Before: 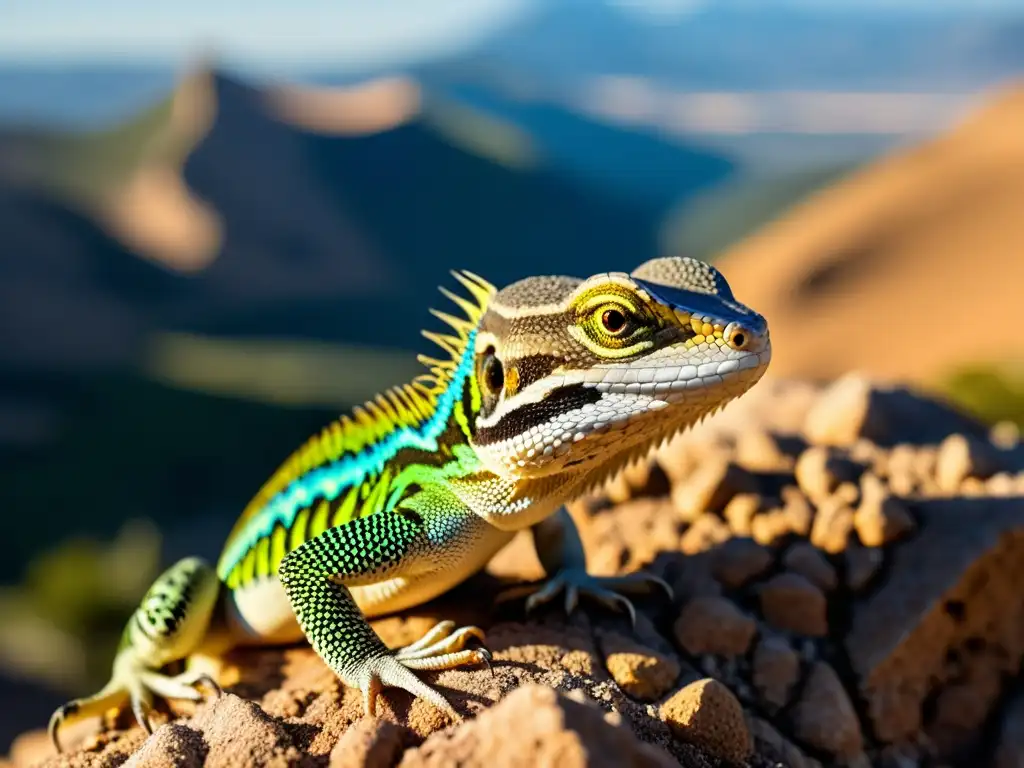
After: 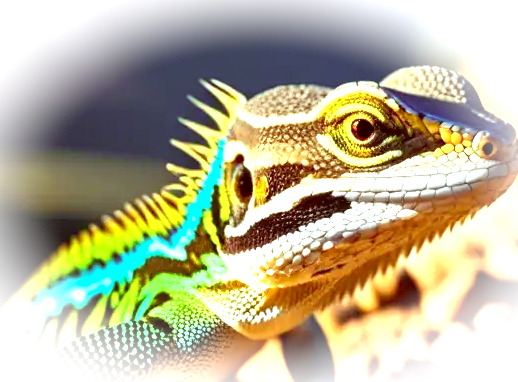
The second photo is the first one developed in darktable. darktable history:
color correction: highlights a* -7.05, highlights b* -0.199, shadows a* 20.41, shadows b* 12.44
shadows and highlights: shadows 42.68, highlights 7.2
crop: left 24.573%, top 24.939%, right 24.827%, bottom 25.308%
vignetting: fall-off start 79.22%, brightness 0.996, saturation -0.493, width/height ratio 1.329, dithering 8-bit output
exposure: black level correction 0, exposure 0.937 EV, compensate highlight preservation false
